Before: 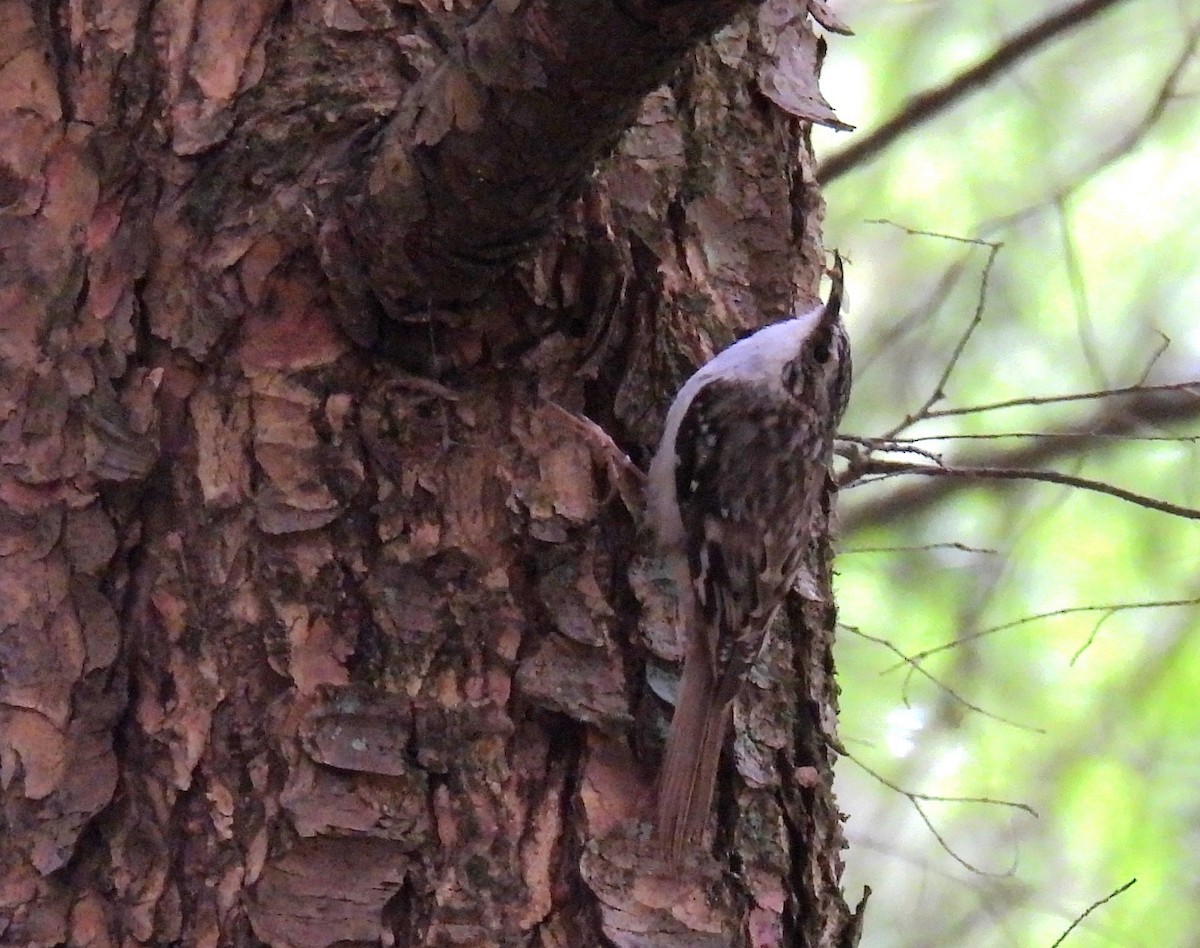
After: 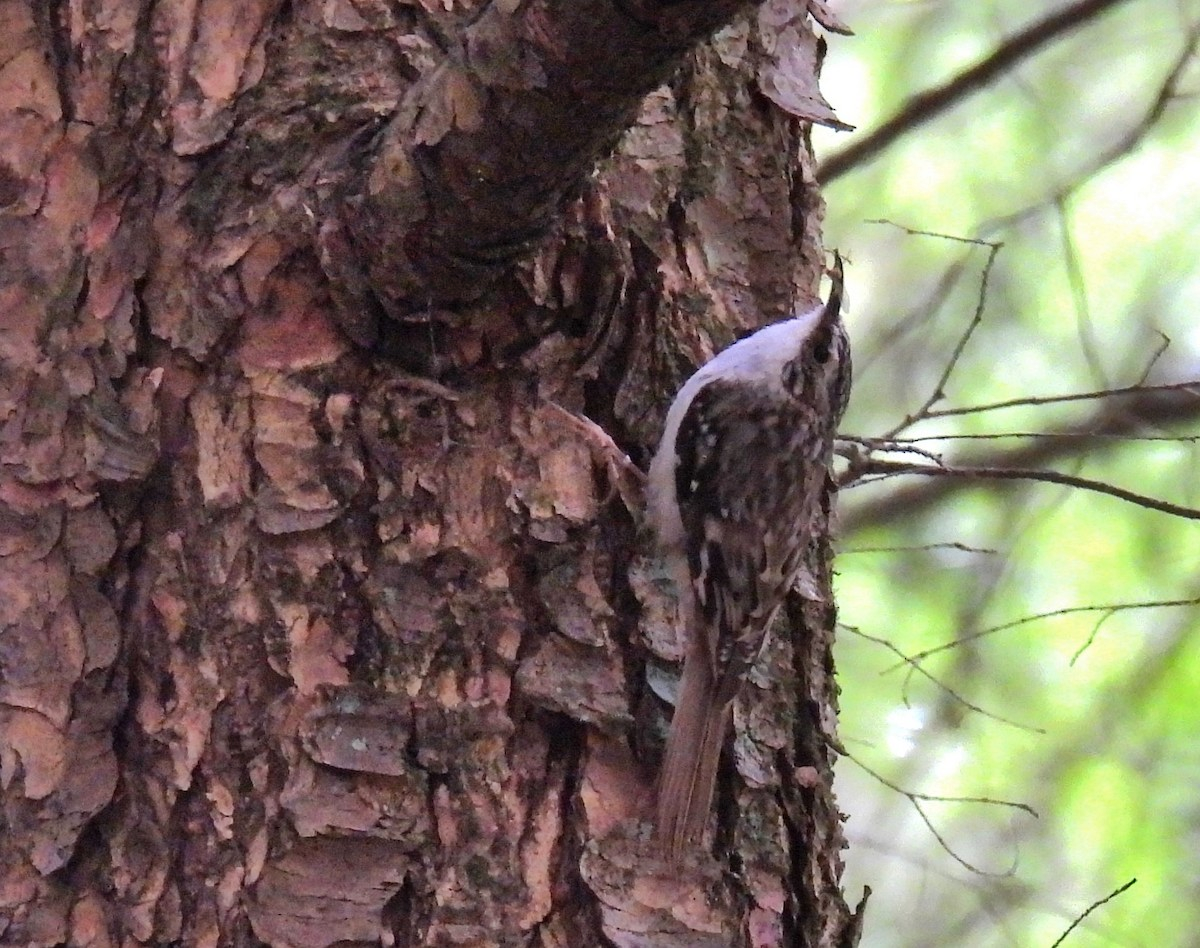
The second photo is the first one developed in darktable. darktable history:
shadows and highlights: shadows 48.98, highlights -40.54, highlights color adjustment 41.54%, soften with gaussian
color correction: highlights b* -0.029, saturation 0.991
